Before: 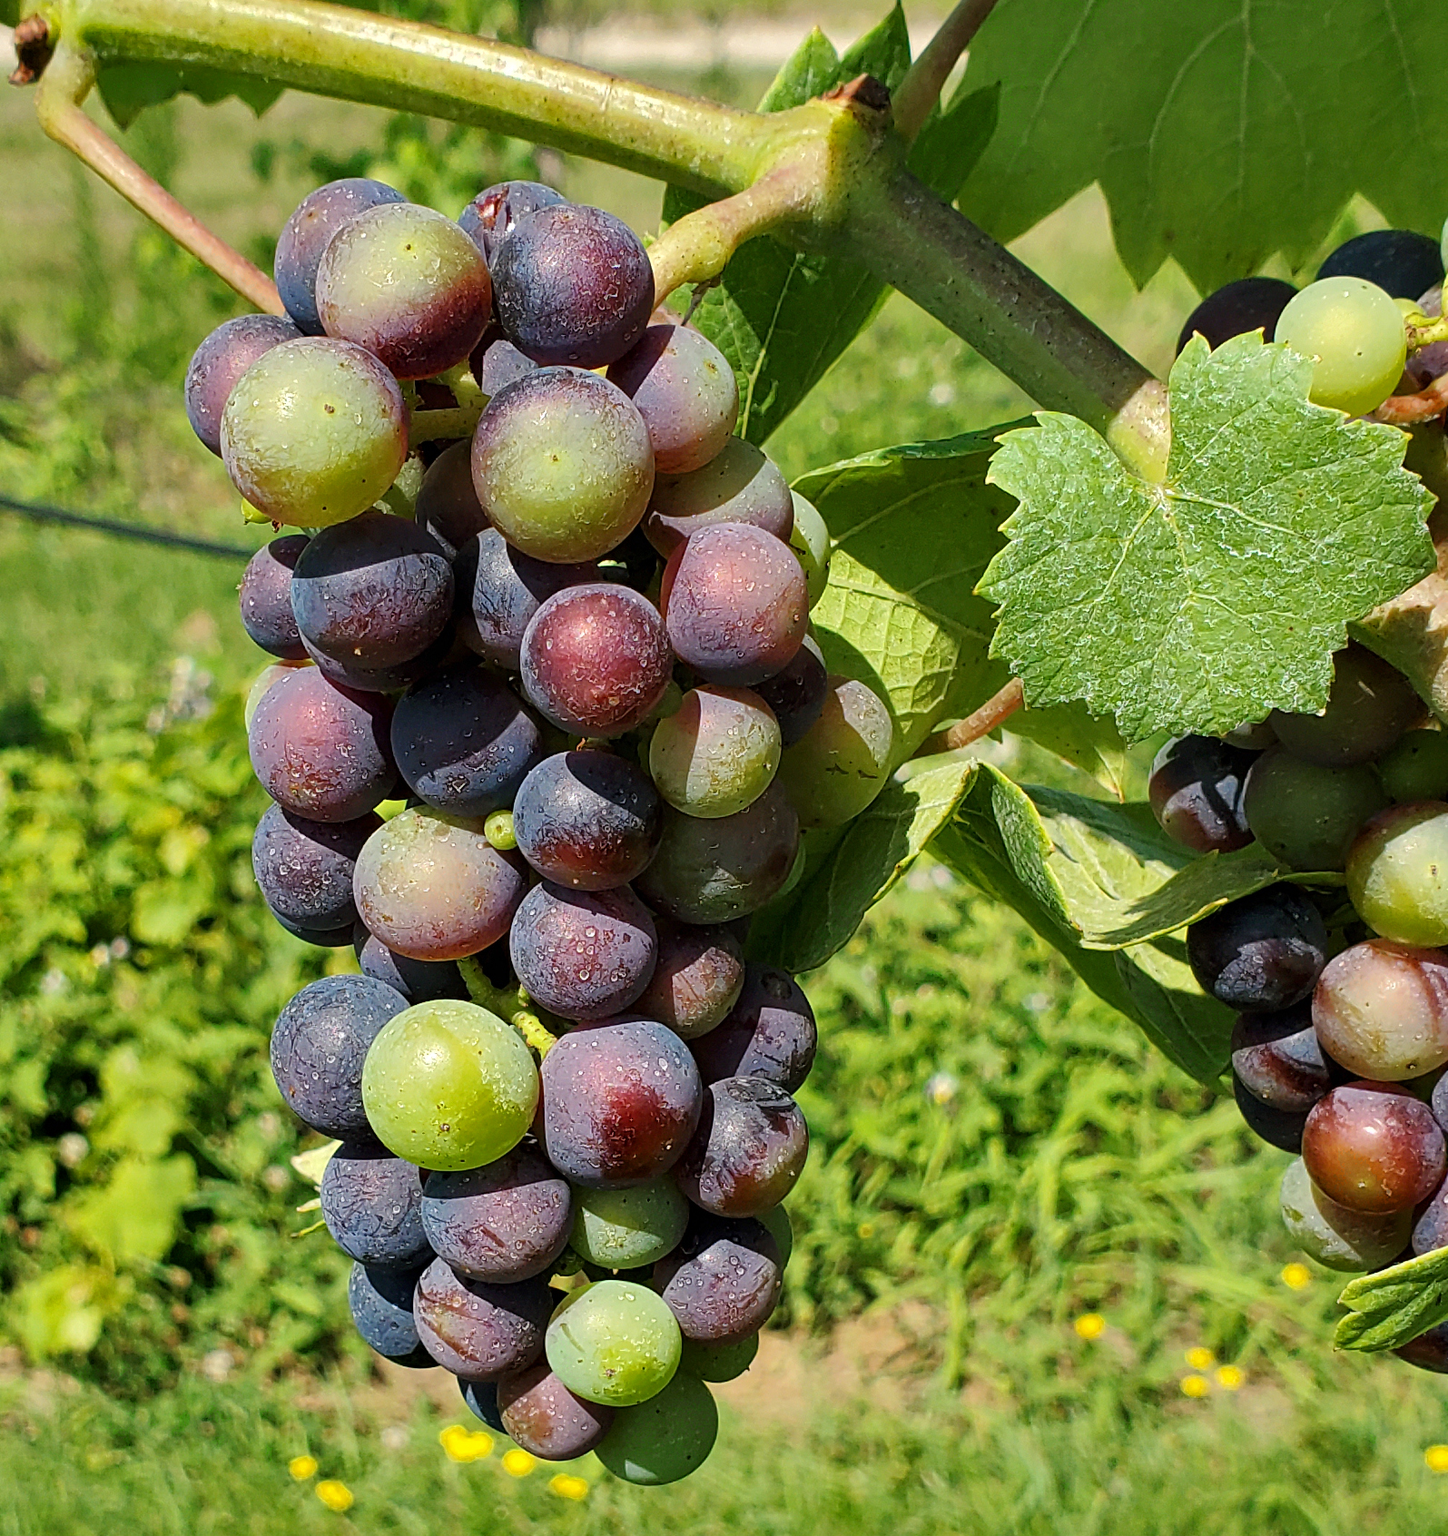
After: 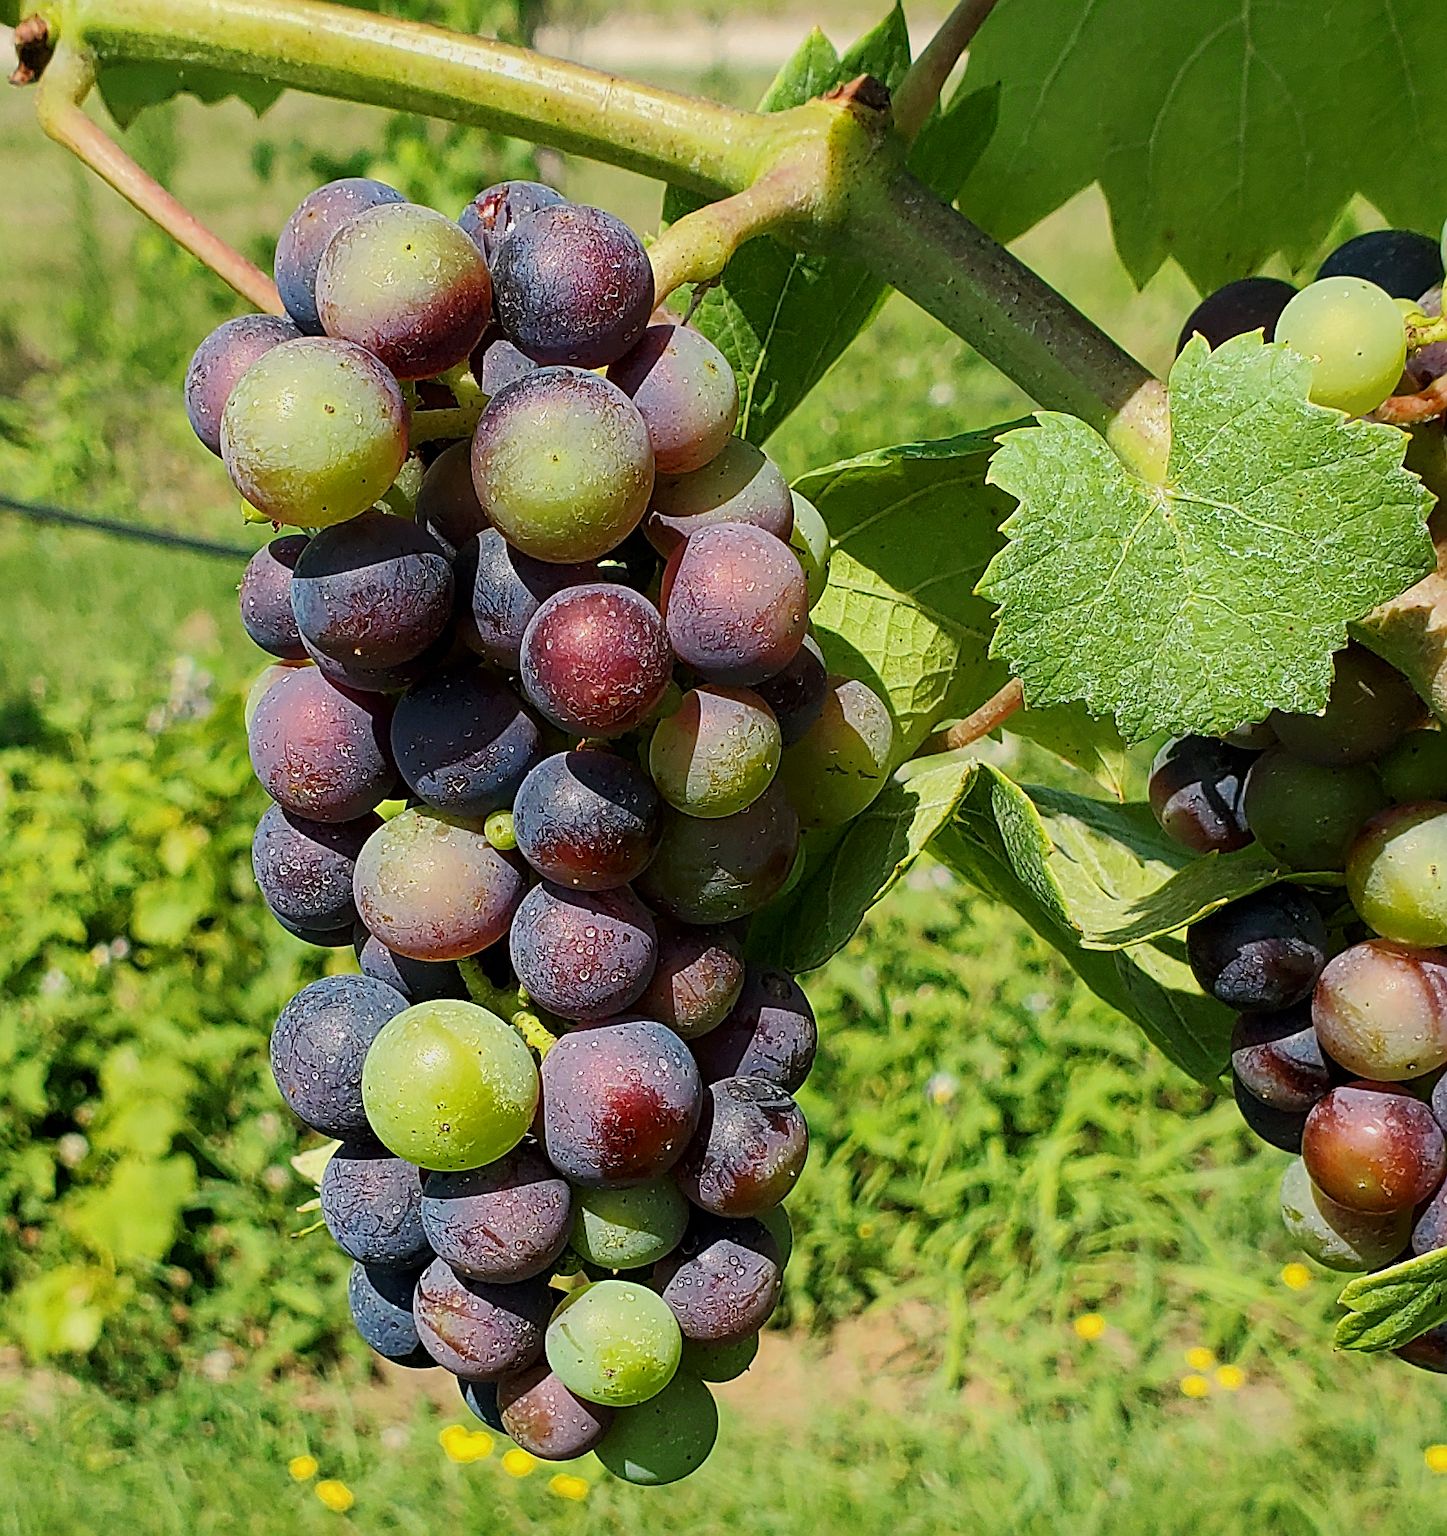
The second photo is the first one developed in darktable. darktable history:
tone equalizer: -8 EV -0.002 EV, -7 EV 0.005 EV, -6 EV -0.01 EV, -5 EV 0.013 EV, -4 EV -0.018 EV, -3 EV 0.019 EV, -2 EV -0.077 EV, -1 EV -0.31 EV, +0 EV -0.598 EV, edges refinement/feathering 500, mask exposure compensation -1.57 EV, preserve details no
shadows and highlights: shadows -54.68, highlights 86.88, soften with gaussian
sharpen: on, module defaults
